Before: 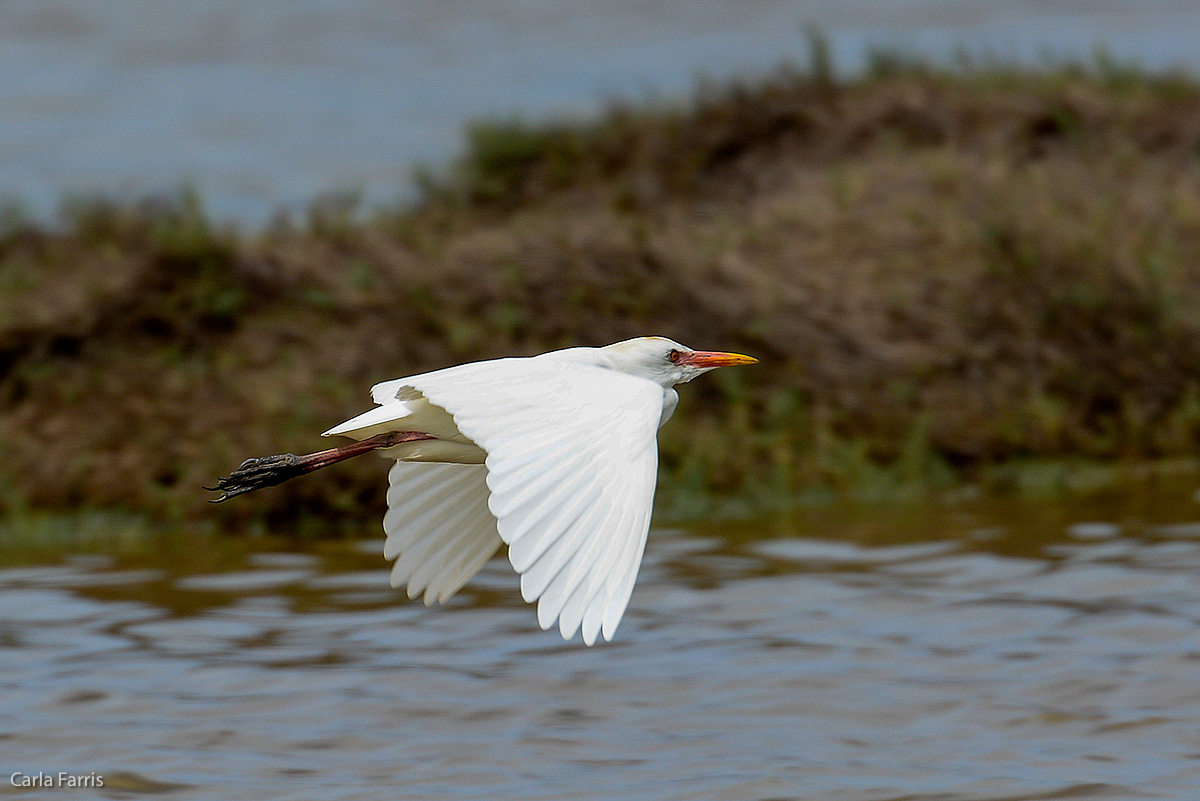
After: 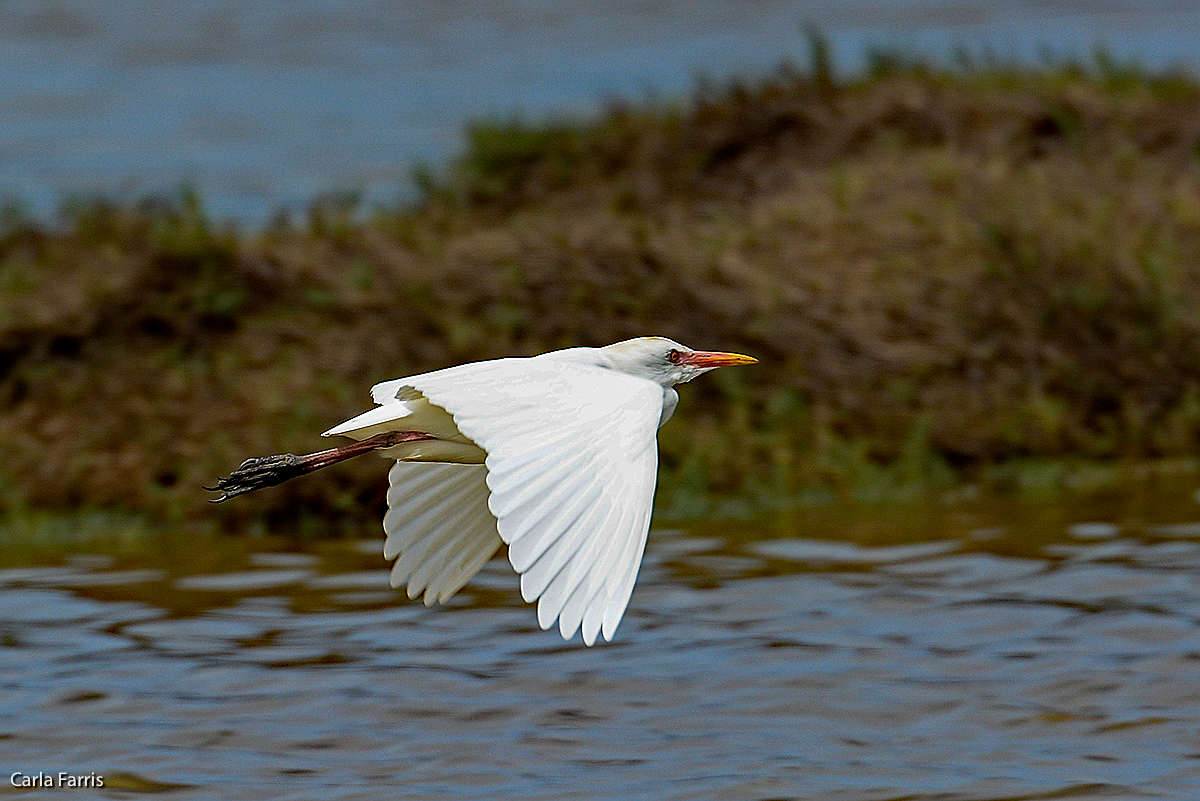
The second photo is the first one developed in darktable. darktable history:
sharpen: on, module defaults
haze removal: strength 0.5, distance 0.43, compatibility mode true, adaptive false
